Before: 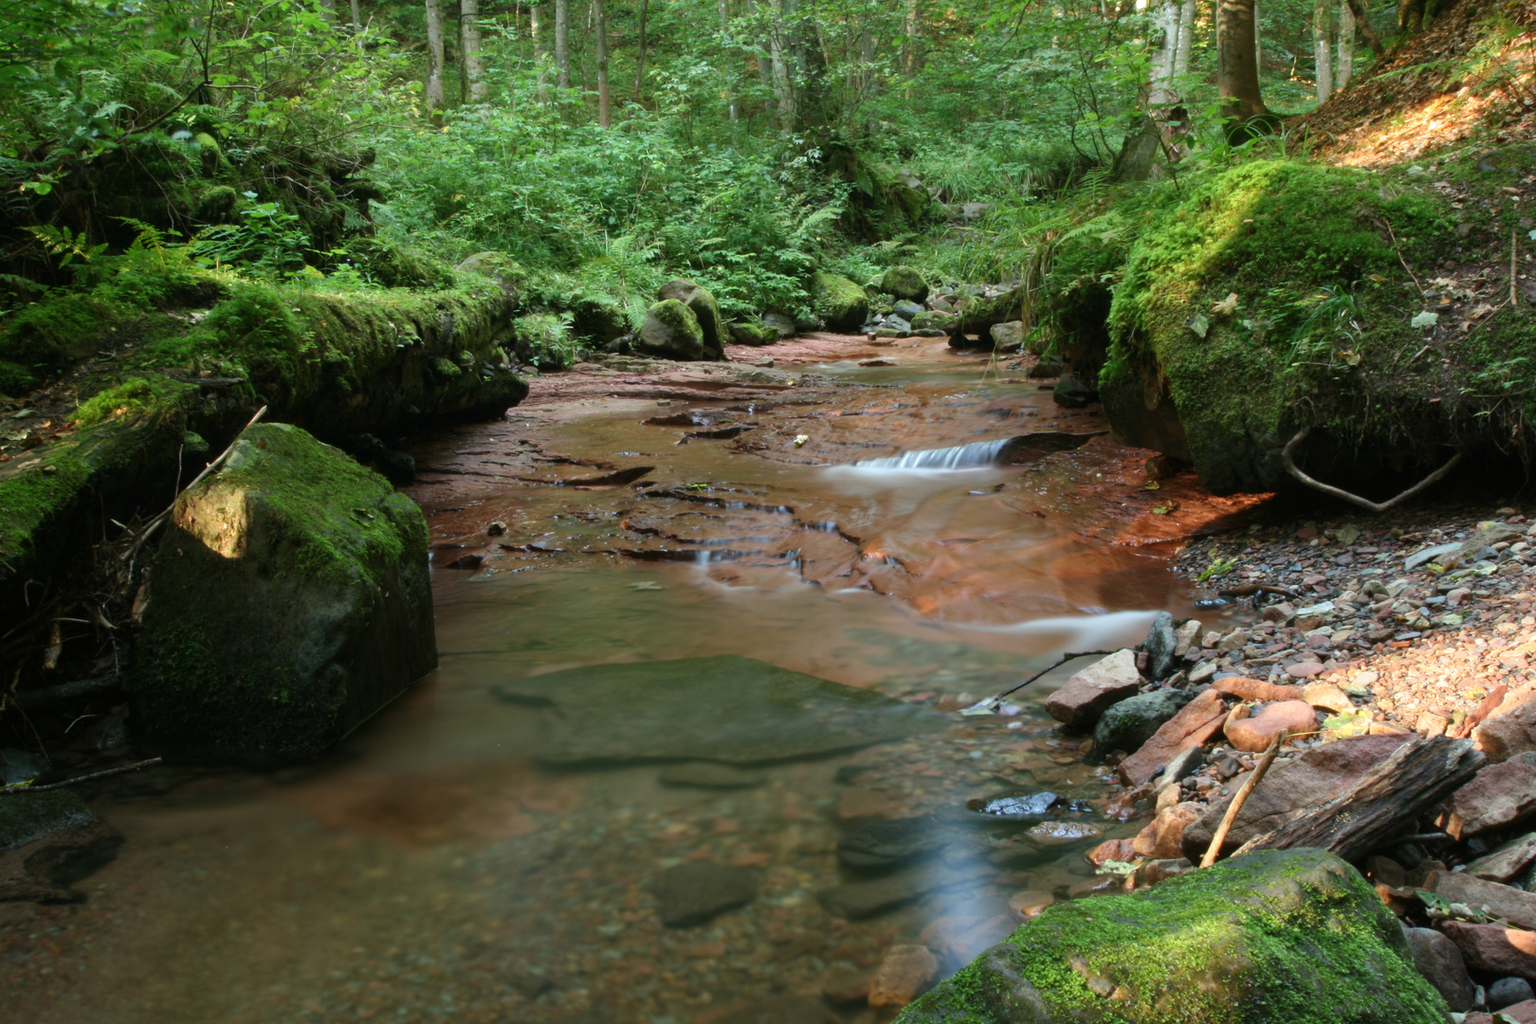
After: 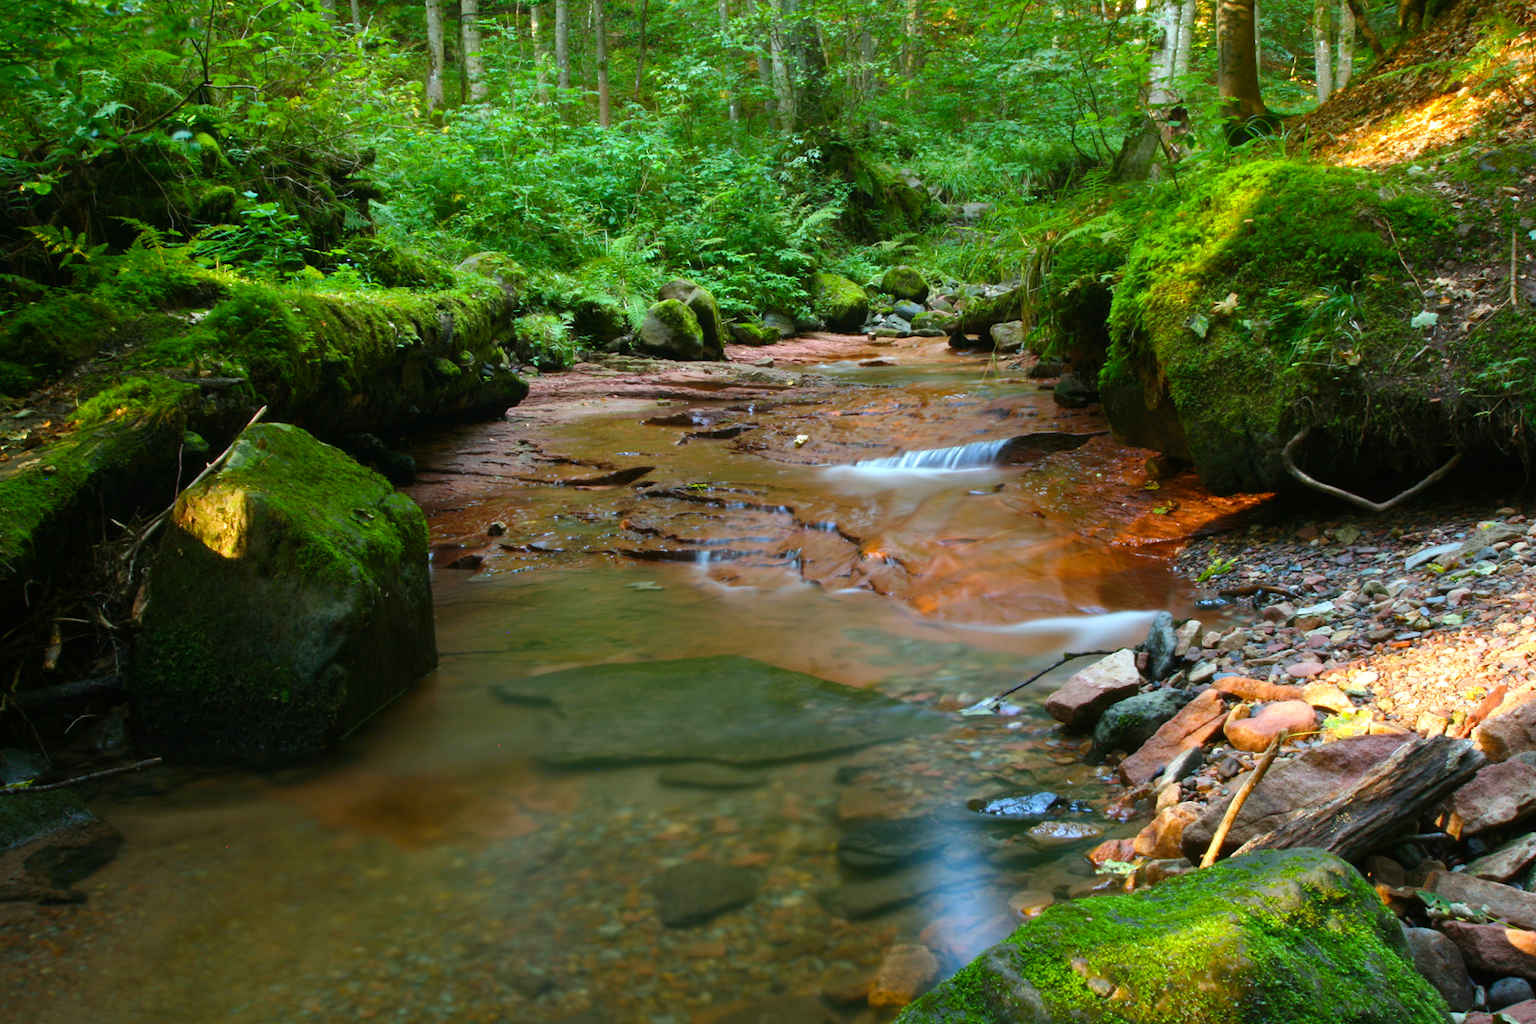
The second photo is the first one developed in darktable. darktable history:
exposure: exposure -0.116 EV, compensate exposure bias true, compensate highlight preservation false
color balance rgb: perceptual saturation grading › global saturation 36%, perceptual brilliance grading › global brilliance 10%, global vibrance 20%
white balance: red 0.983, blue 1.036
